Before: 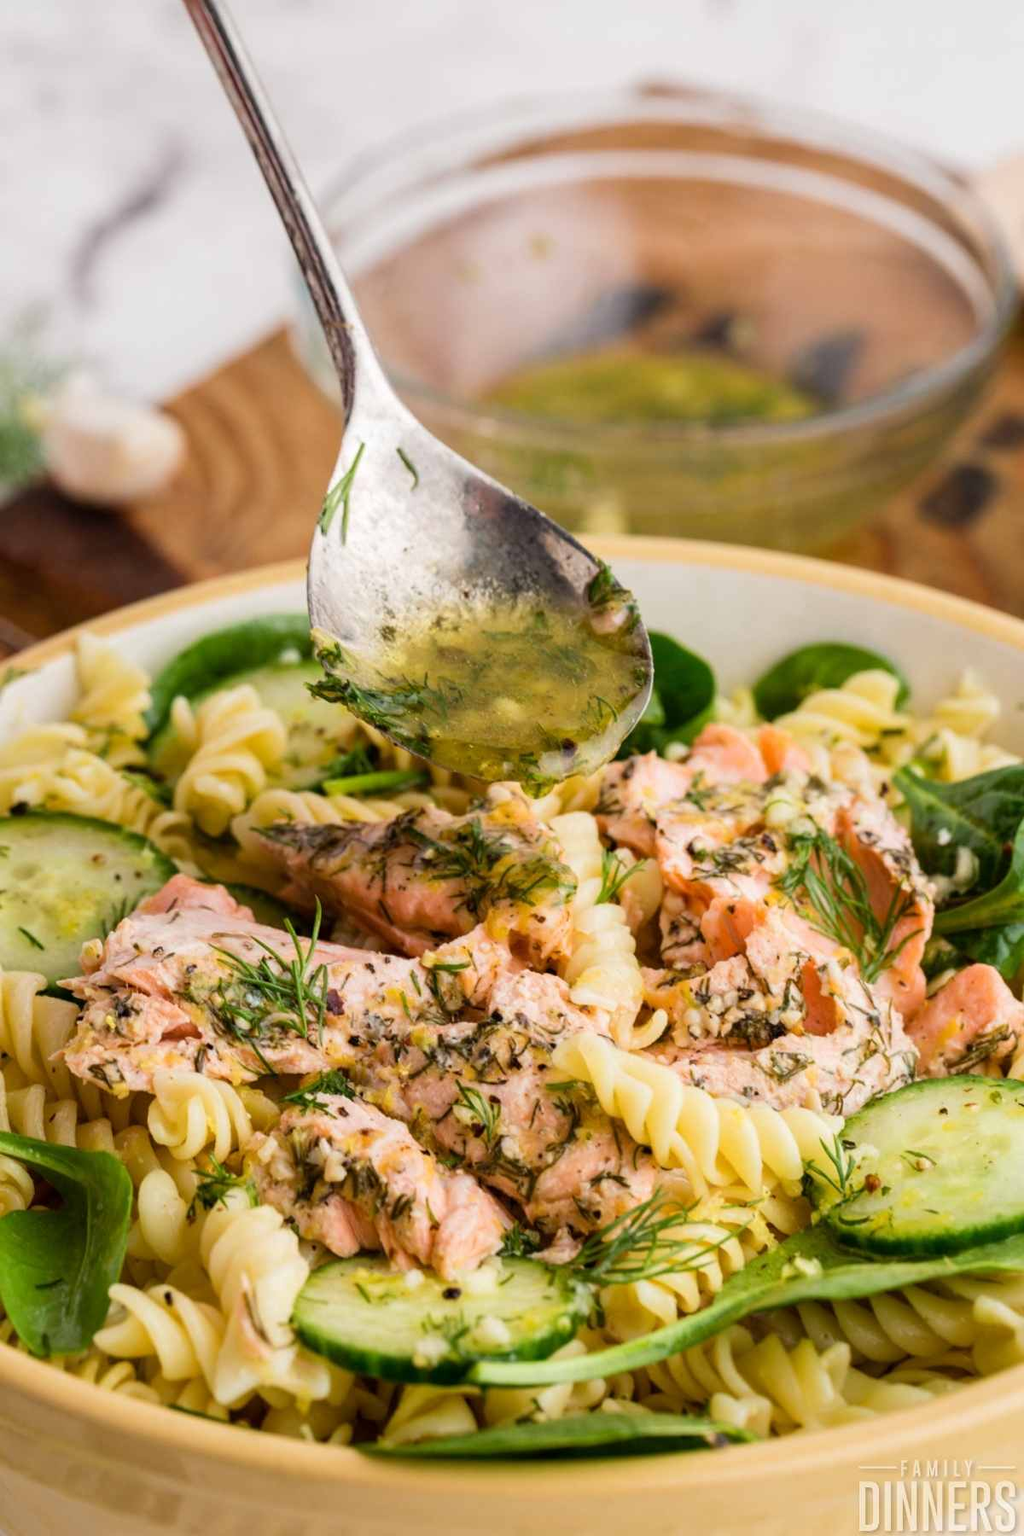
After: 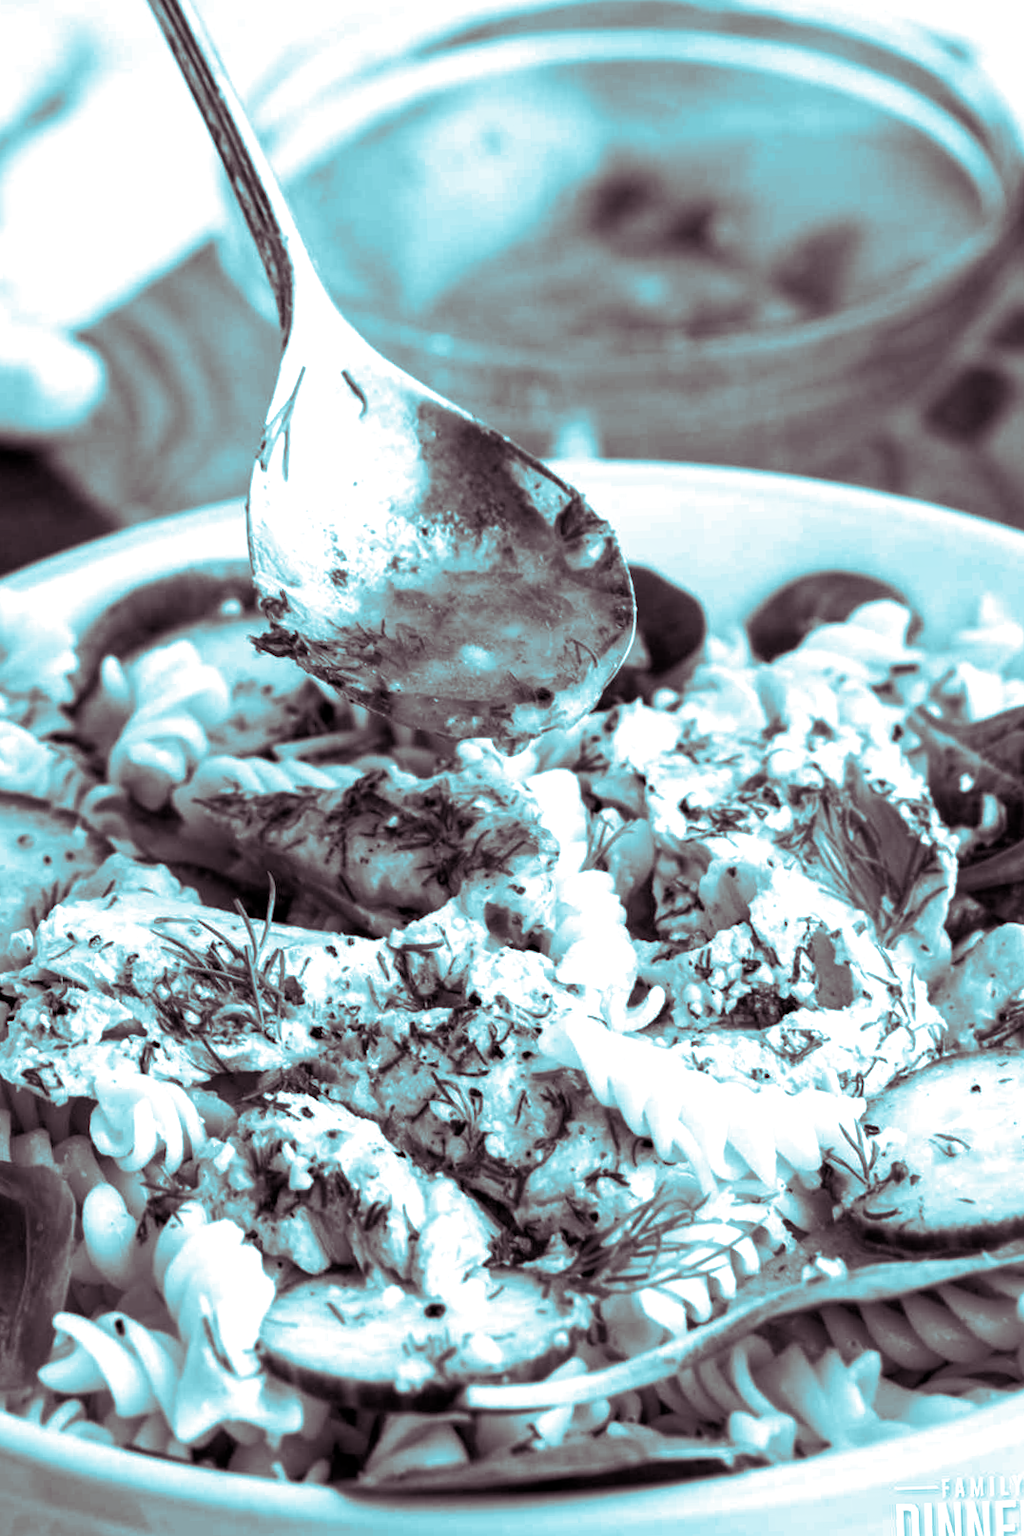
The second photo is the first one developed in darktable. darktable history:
color calibration: x 0.37, y 0.382, temperature 4313.32 K
split-toning: shadows › hue 327.6°, highlights › hue 198°, highlights › saturation 0.55, balance -21.25, compress 0%
exposure: black level correction 0.002, exposure 0.15 EV, compensate highlight preservation false
crop and rotate: angle 1.96°, left 5.673%, top 5.673%
levels: mode automatic
color balance rgb: linear chroma grading › global chroma 9%, perceptual saturation grading › global saturation 36%, perceptual saturation grading › shadows 35%, perceptual brilliance grading › global brilliance 15%, perceptual brilliance grading › shadows -35%, global vibrance 15%
monochrome: a 32, b 64, size 2.3
